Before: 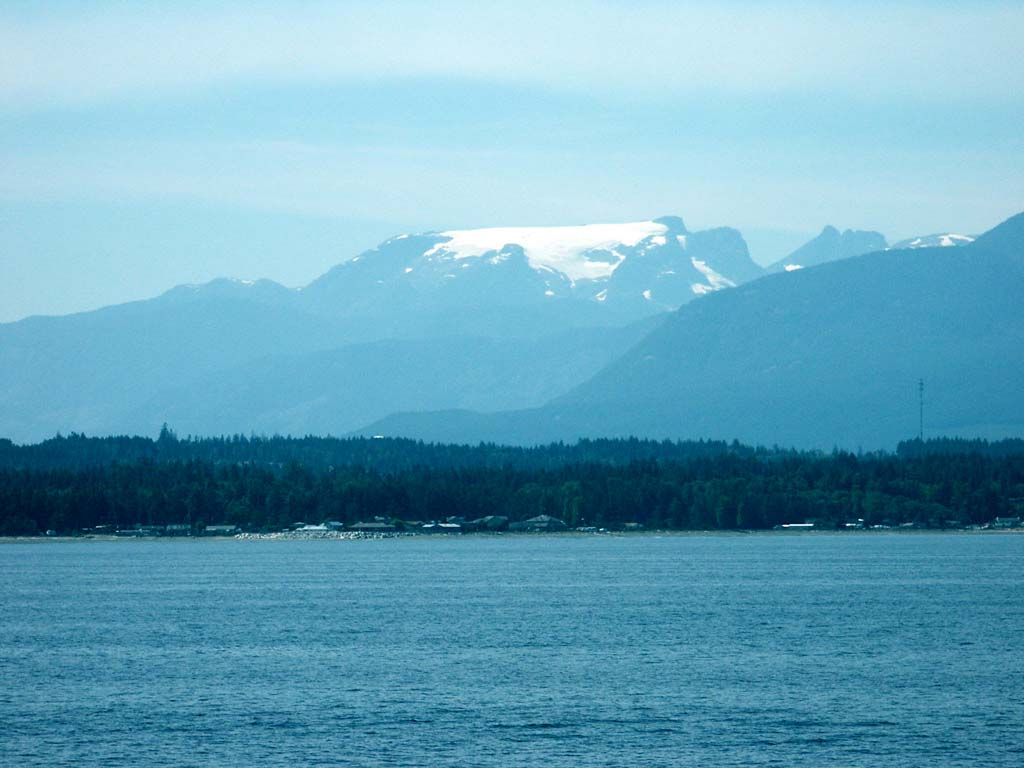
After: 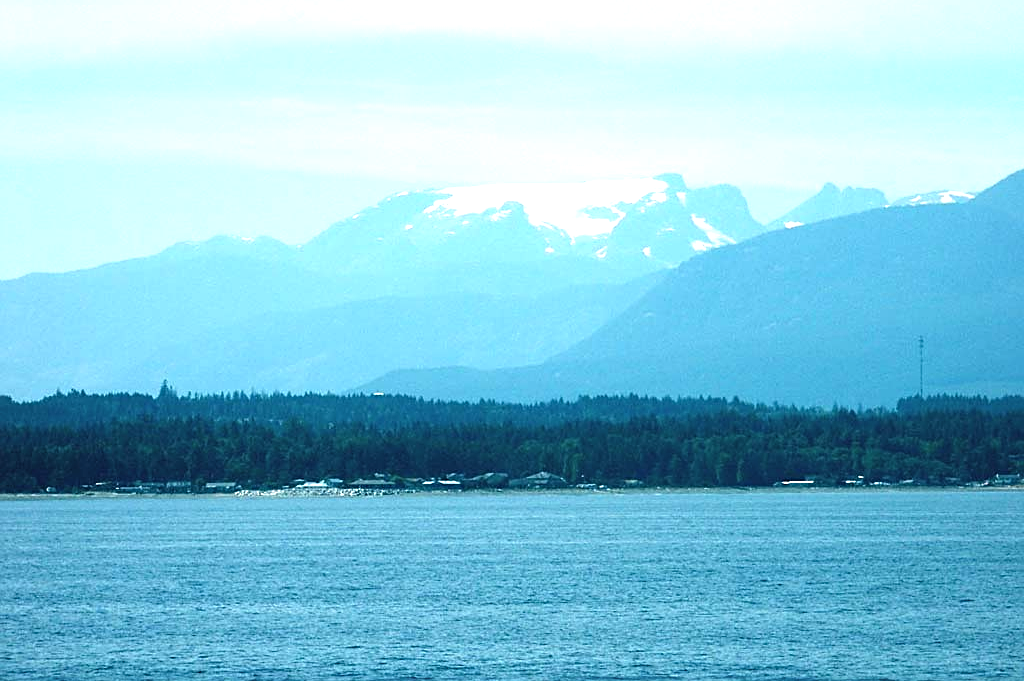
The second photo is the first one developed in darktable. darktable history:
crop and rotate: top 5.609%, bottom 5.609%
shadows and highlights: shadows 12, white point adjustment 1.2, highlights -0.36, soften with gaussian
sharpen: on, module defaults
exposure: black level correction -0.002, exposure 0.708 EV, compensate exposure bias true, compensate highlight preservation false
